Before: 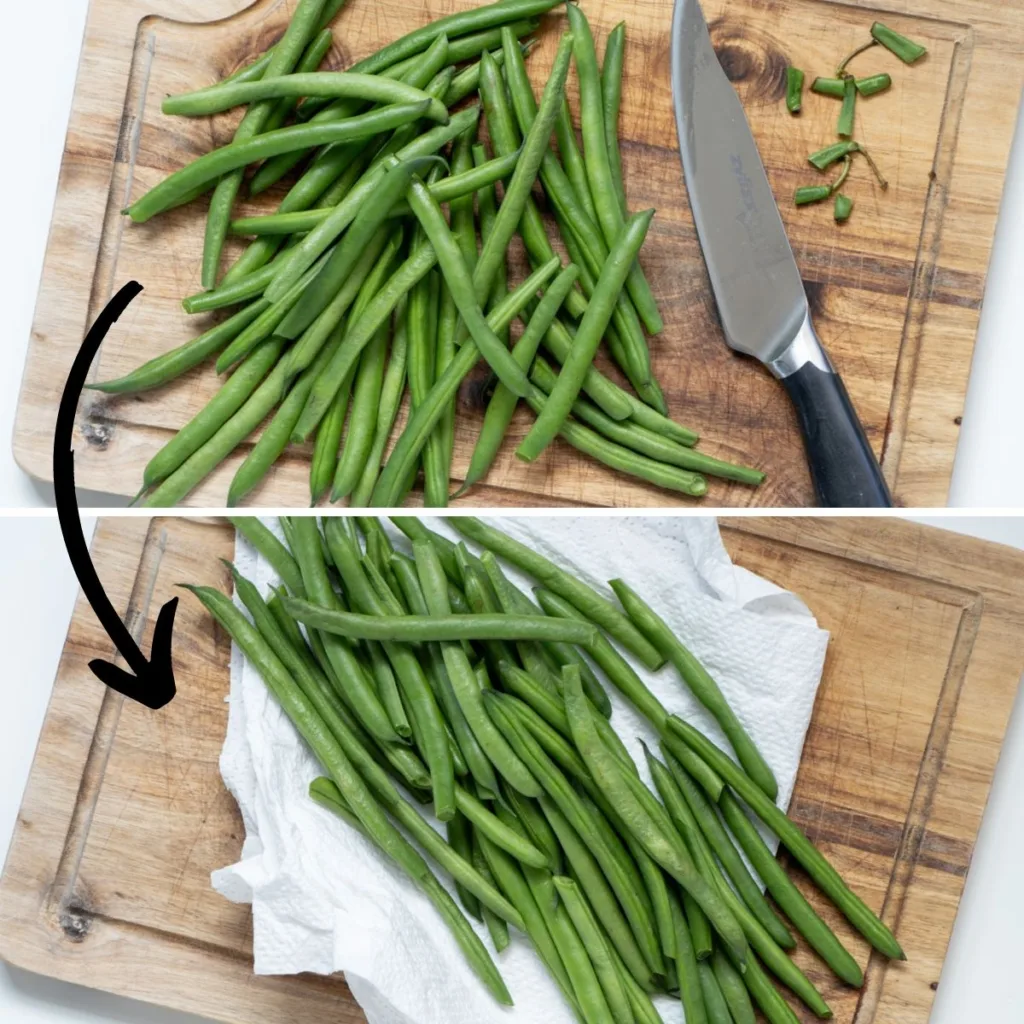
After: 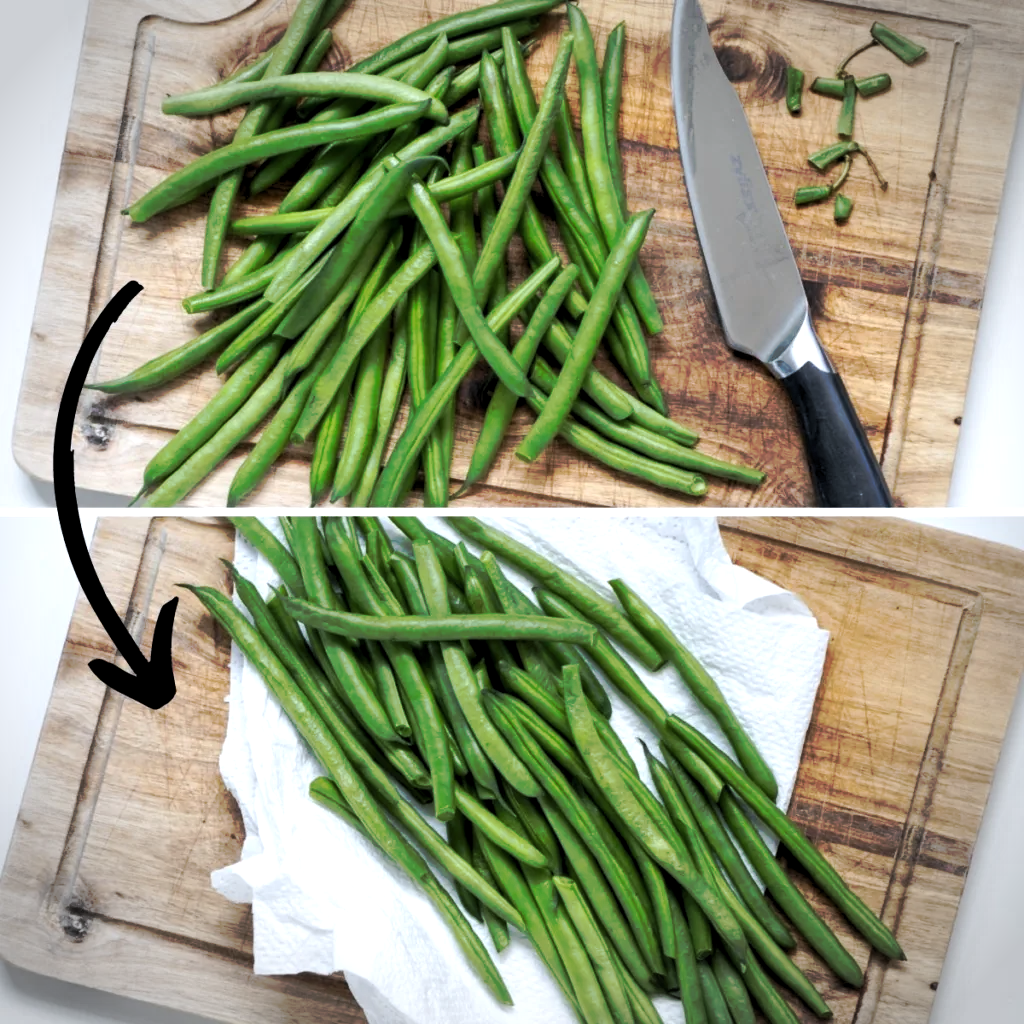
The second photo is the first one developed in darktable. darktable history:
tone curve: curves: ch0 [(0, 0) (0.003, 0.003) (0.011, 0.011) (0.025, 0.024) (0.044, 0.043) (0.069, 0.068) (0.1, 0.097) (0.136, 0.133) (0.177, 0.173) (0.224, 0.219) (0.277, 0.271) (0.335, 0.327) (0.399, 0.39) (0.468, 0.457) (0.543, 0.582) (0.623, 0.655) (0.709, 0.734) (0.801, 0.817) (0.898, 0.906) (1, 1)], preserve colors none
white balance: red 0.983, blue 1.036
vignetting: on, module defaults
levels: levels [0.052, 0.496, 0.908]
